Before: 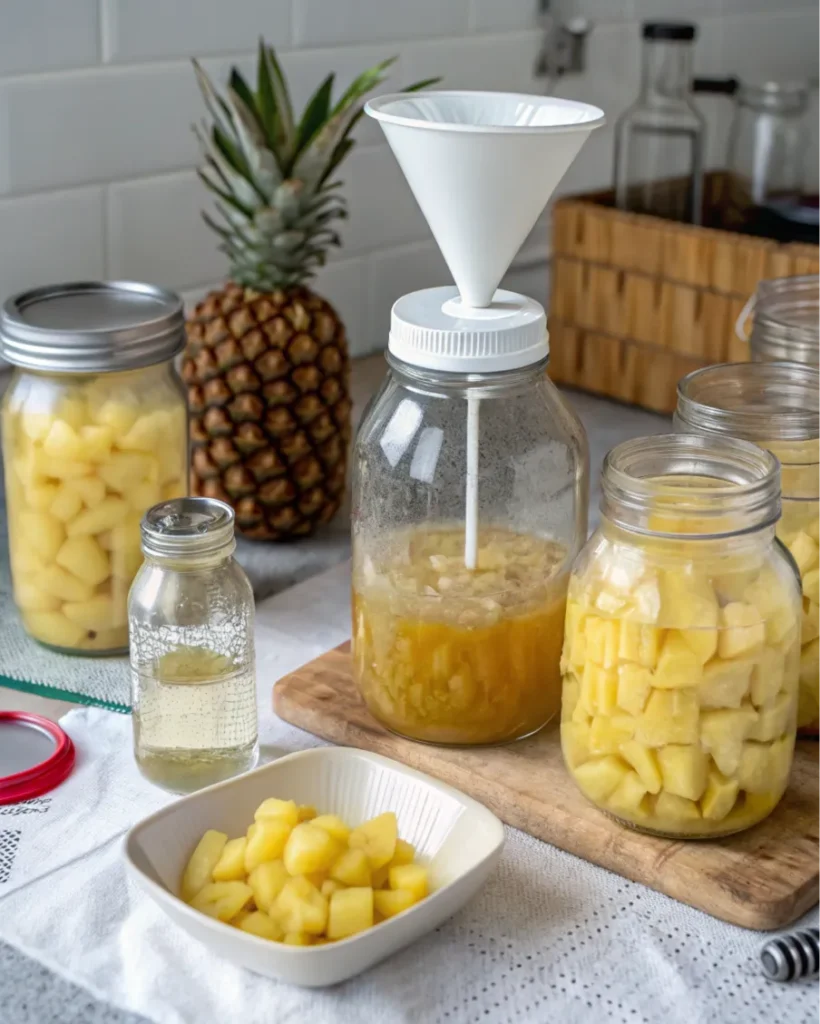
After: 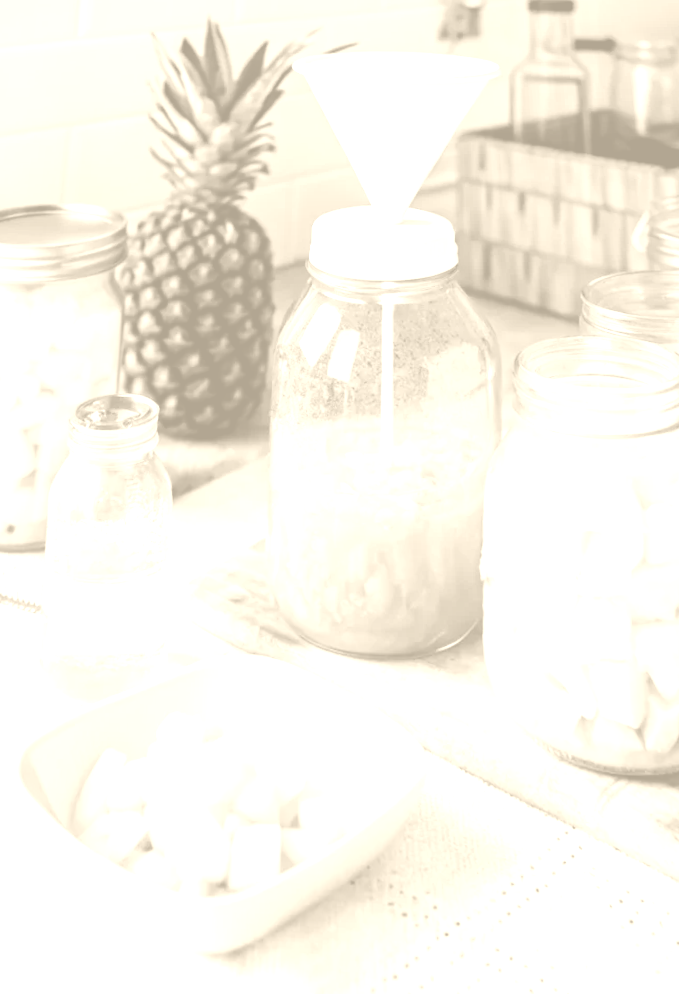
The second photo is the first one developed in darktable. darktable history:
base curve: curves: ch0 [(0, 0) (0.036, 0.025) (0.121, 0.166) (0.206, 0.329) (0.605, 0.79) (1, 1)], preserve colors none
rotate and perspective: rotation 0.72°, lens shift (vertical) -0.352, lens shift (horizontal) -0.051, crop left 0.152, crop right 0.859, crop top 0.019, crop bottom 0.964
colorize: hue 36°, saturation 71%, lightness 80.79%
color balance rgb: shadows lift › chroma 3%, shadows lift › hue 240.84°, highlights gain › chroma 3%, highlights gain › hue 73.2°, global offset › luminance -0.5%, perceptual saturation grading › global saturation 20%, perceptual saturation grading › highlights -25%, perceptual saturation grading › shadows 50%, global vibrance 25.26%
